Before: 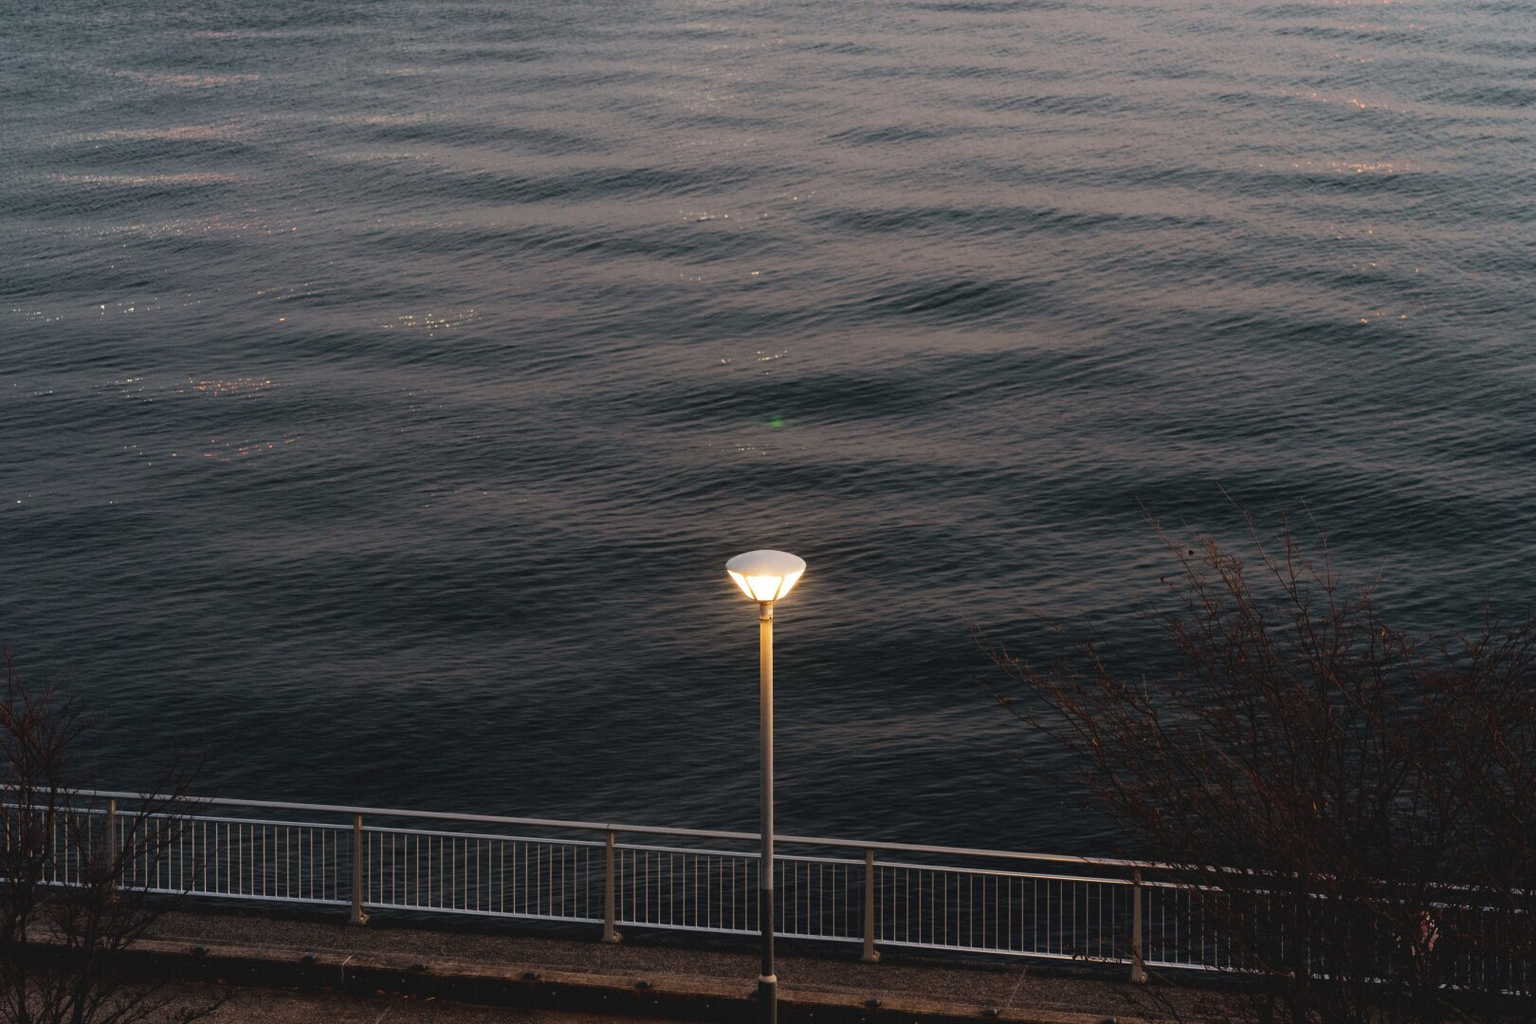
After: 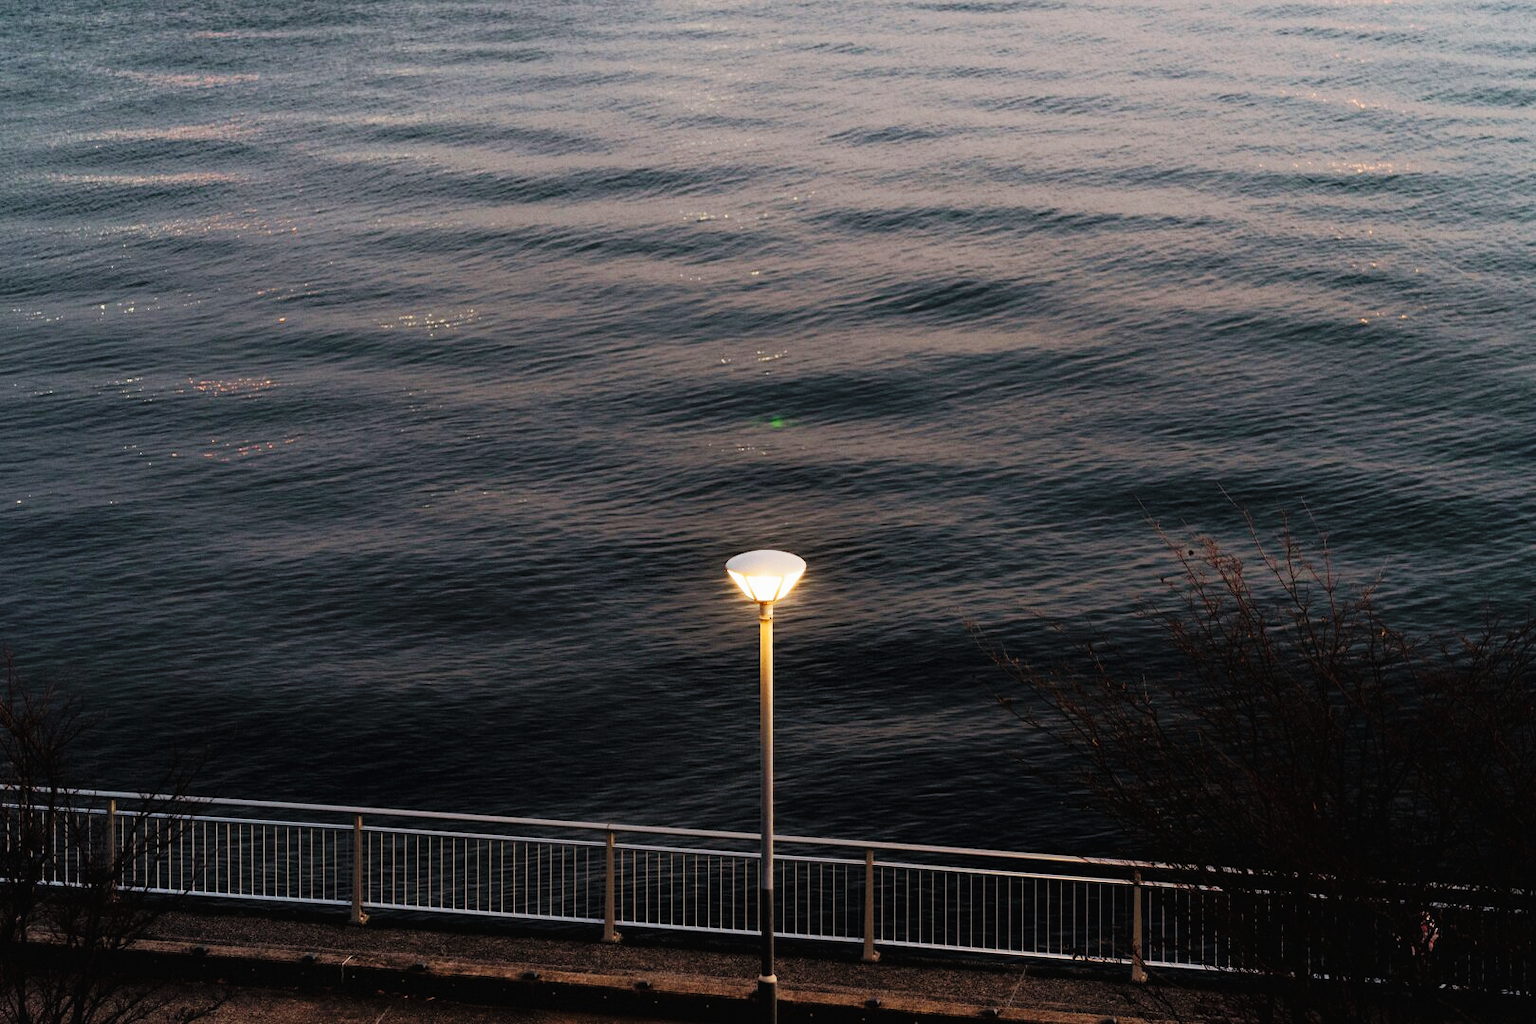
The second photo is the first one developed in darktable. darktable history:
base curve: curves: ch0 [(0, 0) (0.032, 0.025) (0.121, 0.166) (0.206, 0.329) (0.605, 0.79) (1, 1)], preserve colors none
tone equalizer: -8 EV -1.84 EV, -7 EV -1.16 EV, -6 EV -1.6 EV, mask exposure compensation -0.5 EV
